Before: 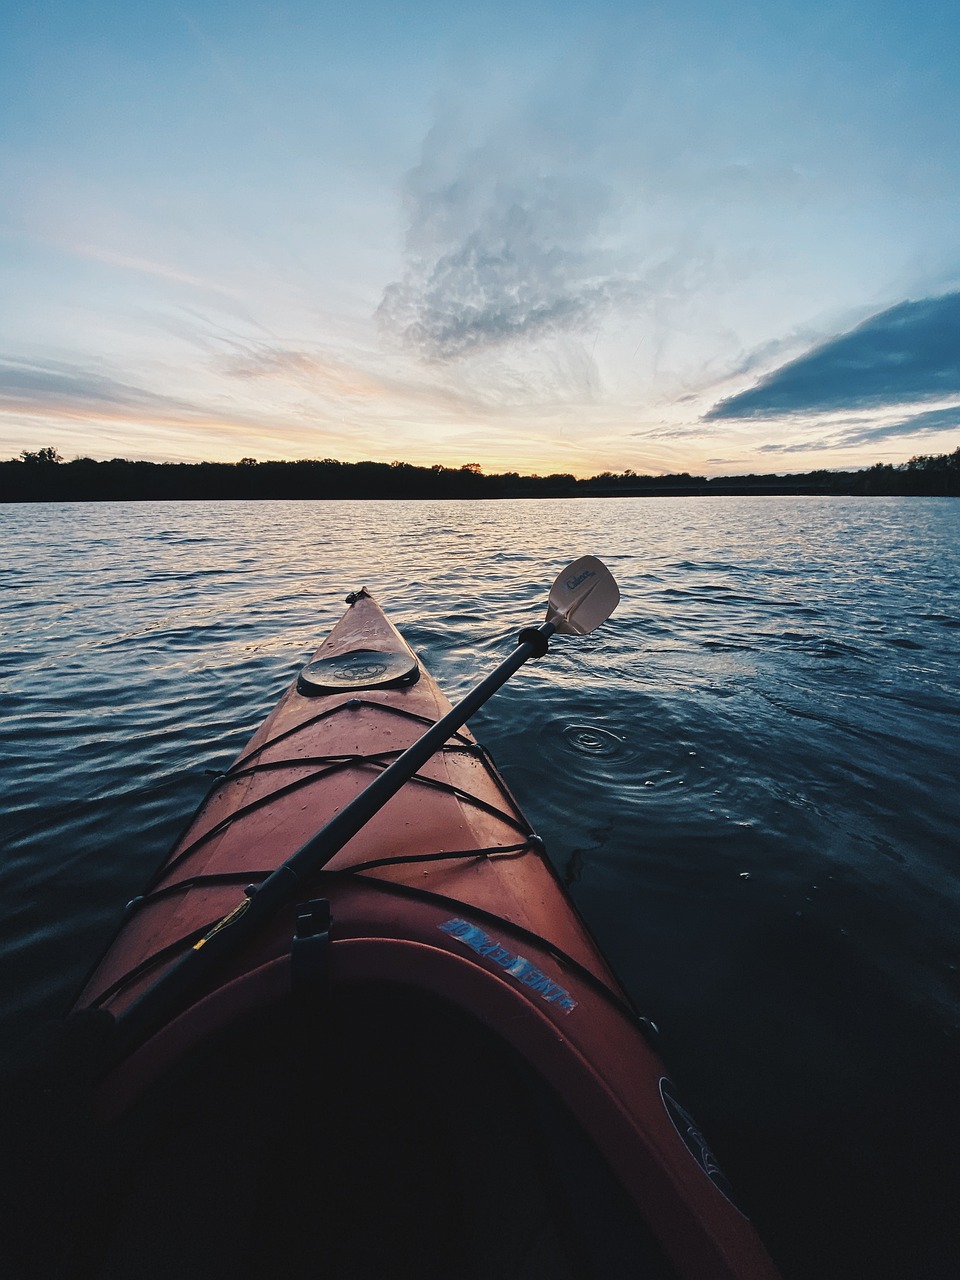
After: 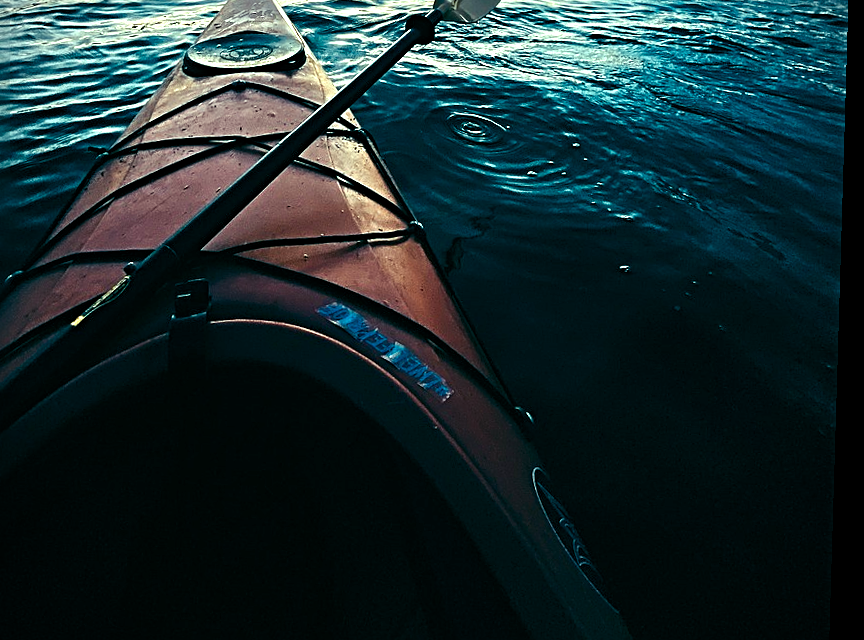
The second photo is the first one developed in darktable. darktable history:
color balance rgb: shadows lift › luminance -7.7%, shadows lift › chroma 2.13%, shadows lift › hue 165.27°, power › luminance -7.77%, power › chroma 1.1%, power › hue 215.88°, highlights gain › luminance 15.15%, highlights gain › chroma 7%, highlights gain › hue 125.57°, global offset › luminance -0.33%, global offset › chroma 0.11%, global offset › hue 165.27°, perceptual saturation grading › global saturation 24.42%, perceptual saturation grading › highlights -24.42%, perceptual saturation grading › mid-tones 24.42%, perceptual saturation grading › shadows 40%, perceptual brilliance grading › global brilliance -5%, perceptual brilliance grading › highlights 24.42%, perceptual brilliance grading › mid-tones 7%, perceptual brilliance grading › shadows -5%
sharpen: radius 4
crop and rotate: left 13.306%, top 48.129%, bottom 2.928%
vignetting: fall-off start 91.19%
white balance: red 0.98, blue 1.034
exposure: exposure 0.2 EV, compensate highlight preservation false
rotate and perspective: rotation 1.72°, automatic cropping off
